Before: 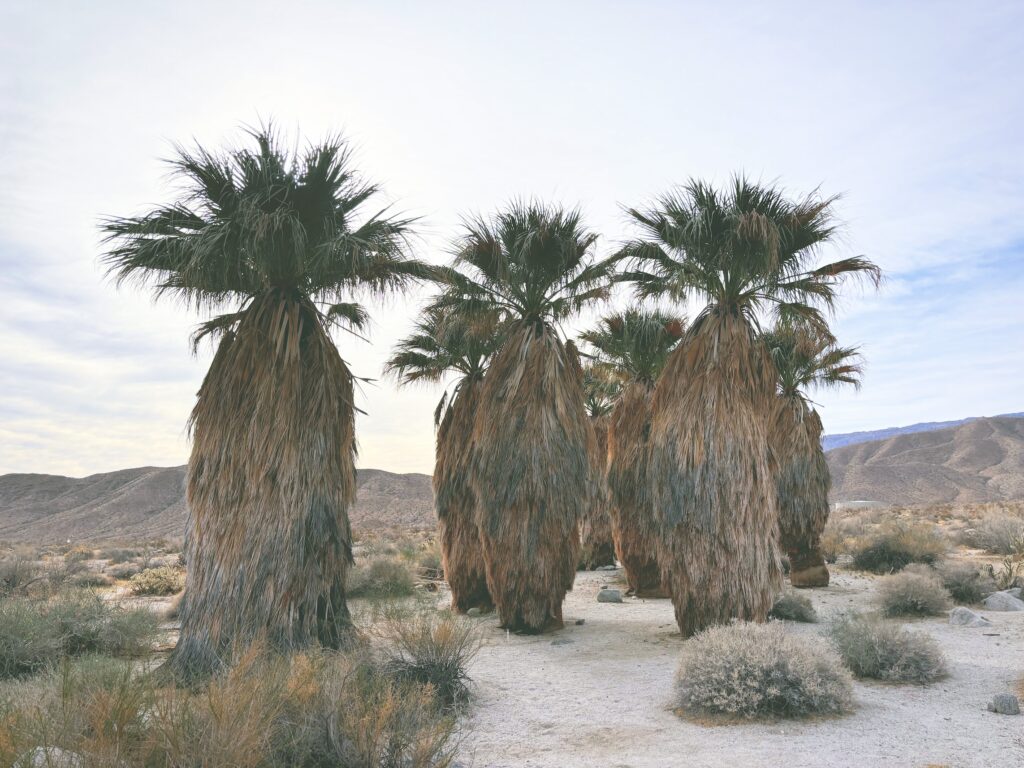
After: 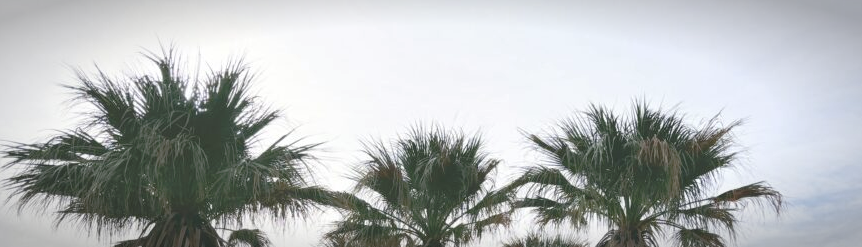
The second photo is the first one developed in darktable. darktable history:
color balance rgb: power › hue 327.92°, perceptual saturation grading › global saturation 0.072%, perceptual saturation grading › highlights -19.922%, perceptual saturation grading › shadows 19.704%, global vibrance 7.011%, saturation formula JzAzBz (2021)
tone curve: curves: ch0 [(0, 0) (0.003, 0.012) (0.011, 0.015) (0.025, 0.027) (0.044, 0.045) (0.069, 0.064) (0.1, 0.093) (0.136, 0.133) (0.177, 0.177) (0.224, 0.221) (0.277, 0.272) (0.335, 0.342) (0.399, 0.398) (0.468, 0.462) (0.543, 0.547) (0.623, 0.624) (0.709, 0.711) (0.801, 0.792) (0.898, 0.889) (1, 1)], preserve colors none
vignetting: automatic ratio true
crop and rotate: left 9.712%, top 9.752%, right 6.029%, bottom 57.994%
